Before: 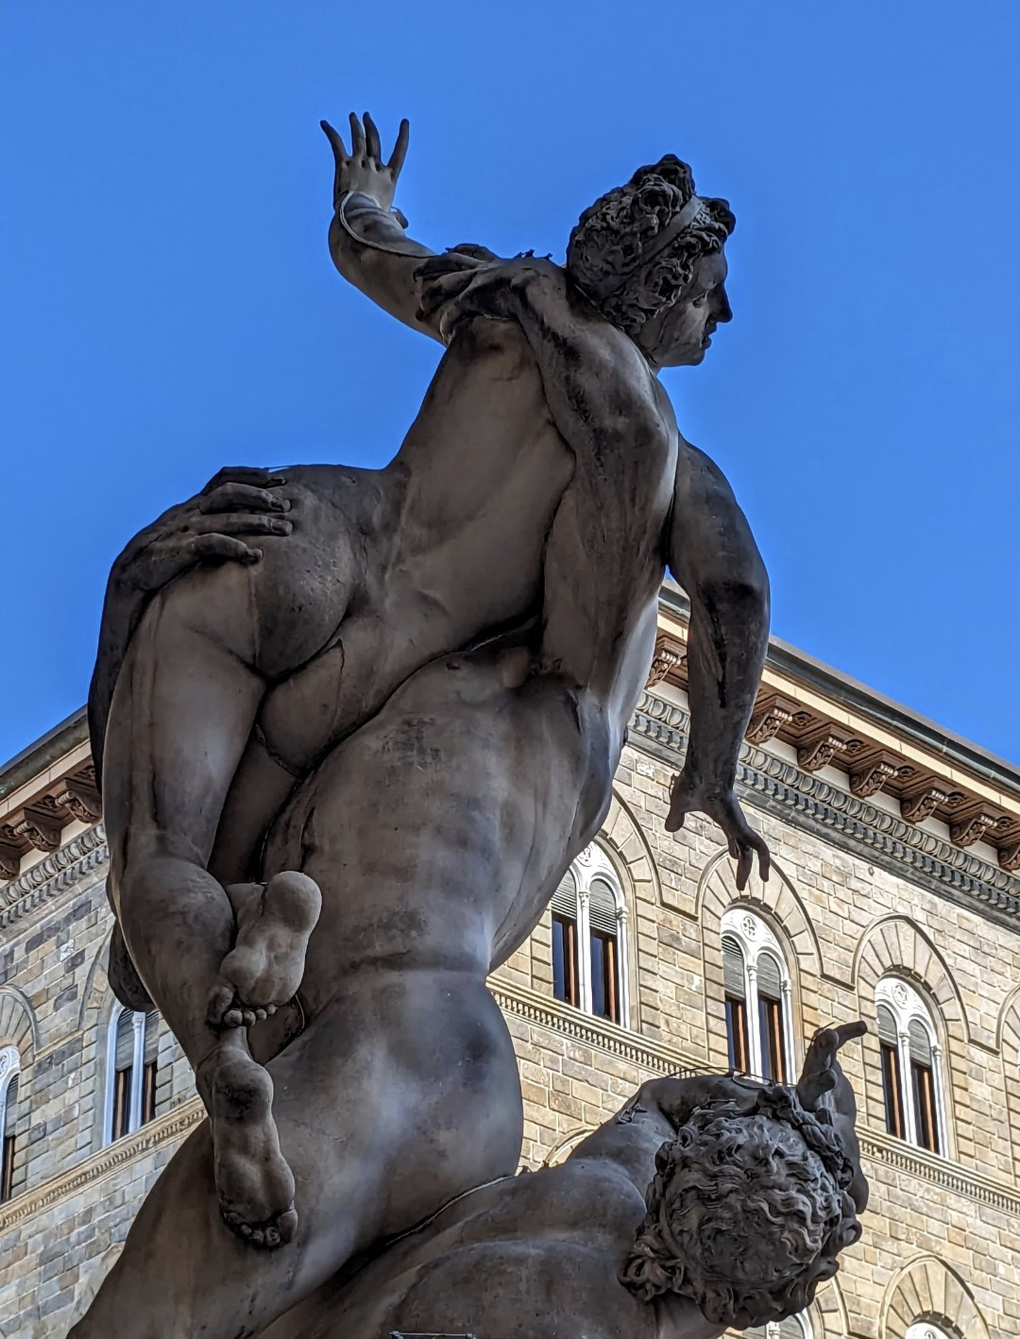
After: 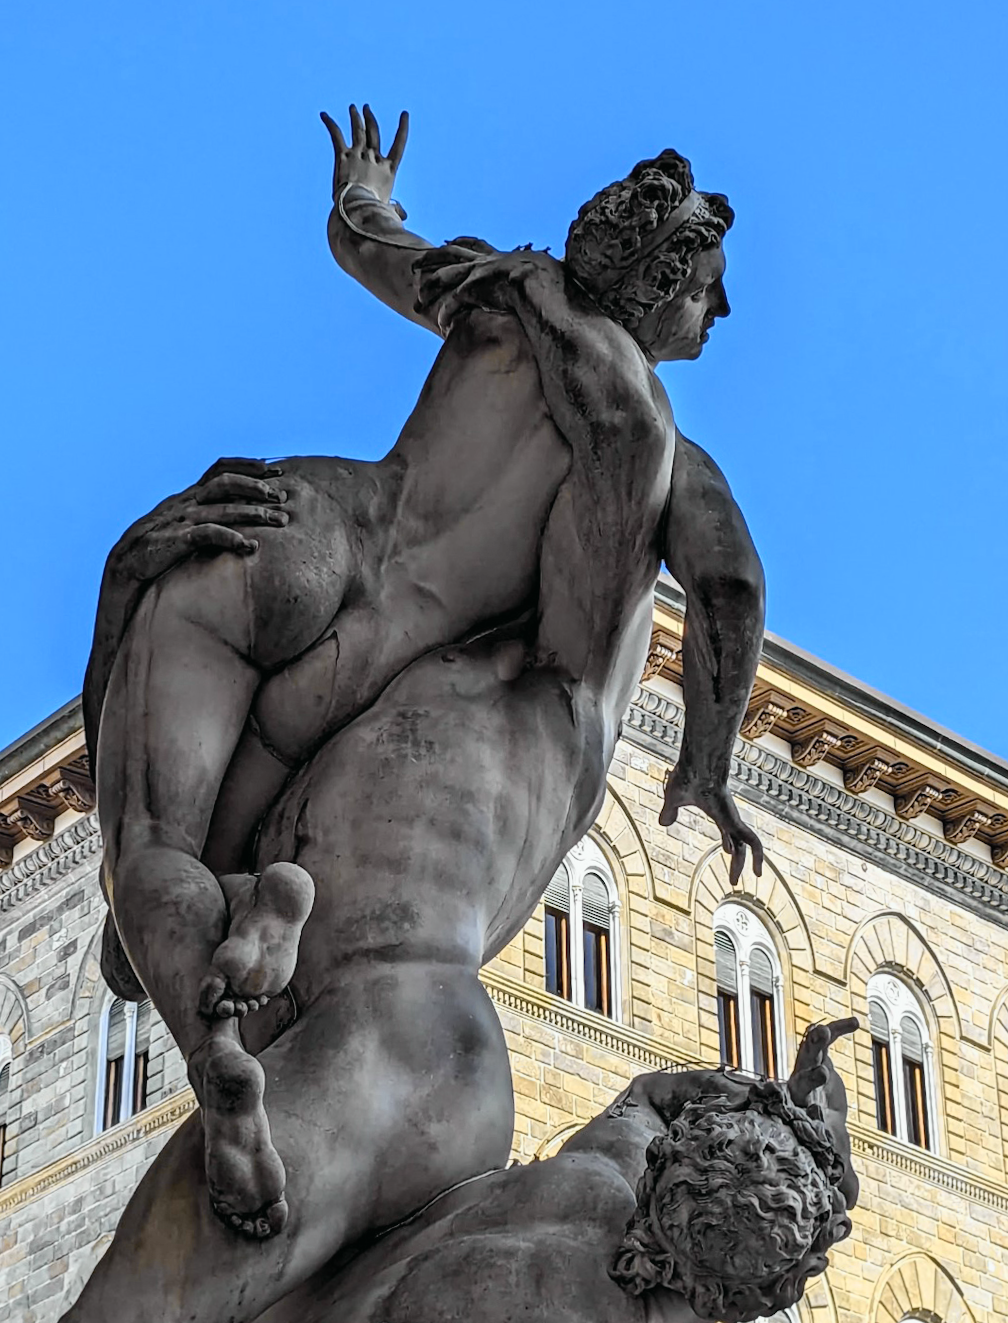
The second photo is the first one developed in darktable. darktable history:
color balance rgb: global vibrance 0.5%
crop and rotate: angle -0.5°
tone curve: curves: ch0 [(0, 0.012) (0.093, 0.11) (0.345, 0.425) (0.457, 0.562) (0.628, 0.738) (0.839, 0.909) (0.998, 0.978)]; ch1 [(0, 0) (0.437, 0.408) (0.472, 0.47) (0.502, 0.497) (0.527, 0.523) (0.568, 0.577) (0.62, 0.66) (0.669, 0.748) (0.859, 0.899) (1, 1)]; ch2 [(0, 0) (0.33, 0.301) (0.421, 0.443) (0.473, 0.498) (0.509, 0.502) (0.535, 0.545) (0.549, 0.576) (0.644, 0.703) (1, 1)], color space Lab, independent channels, preserve colors none
